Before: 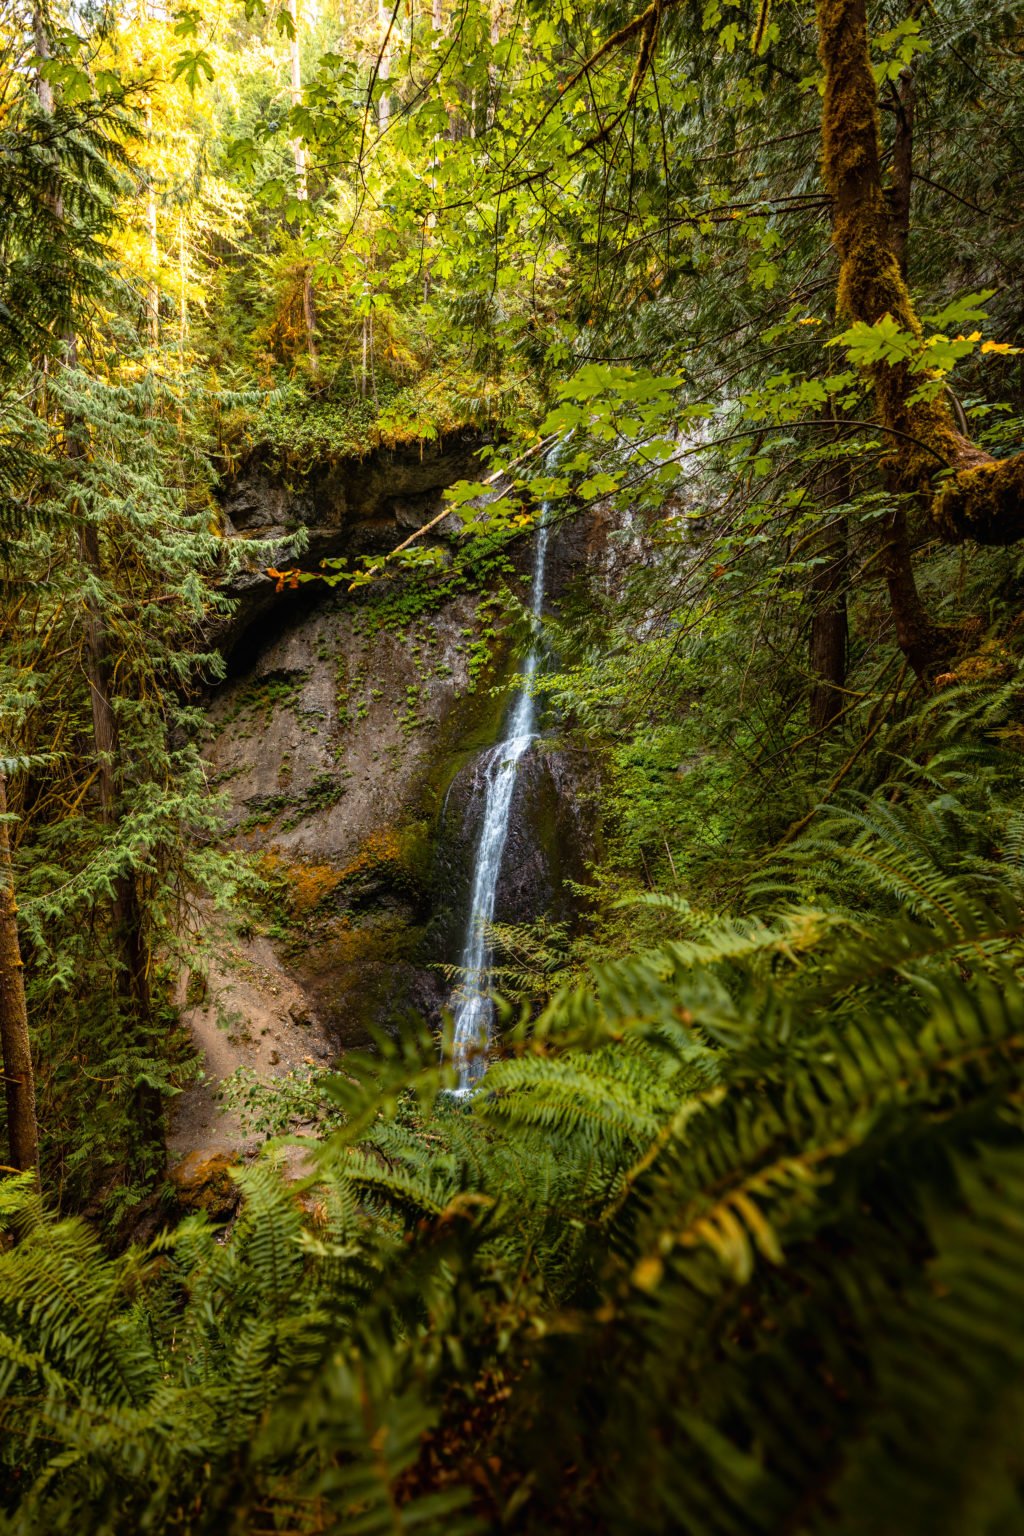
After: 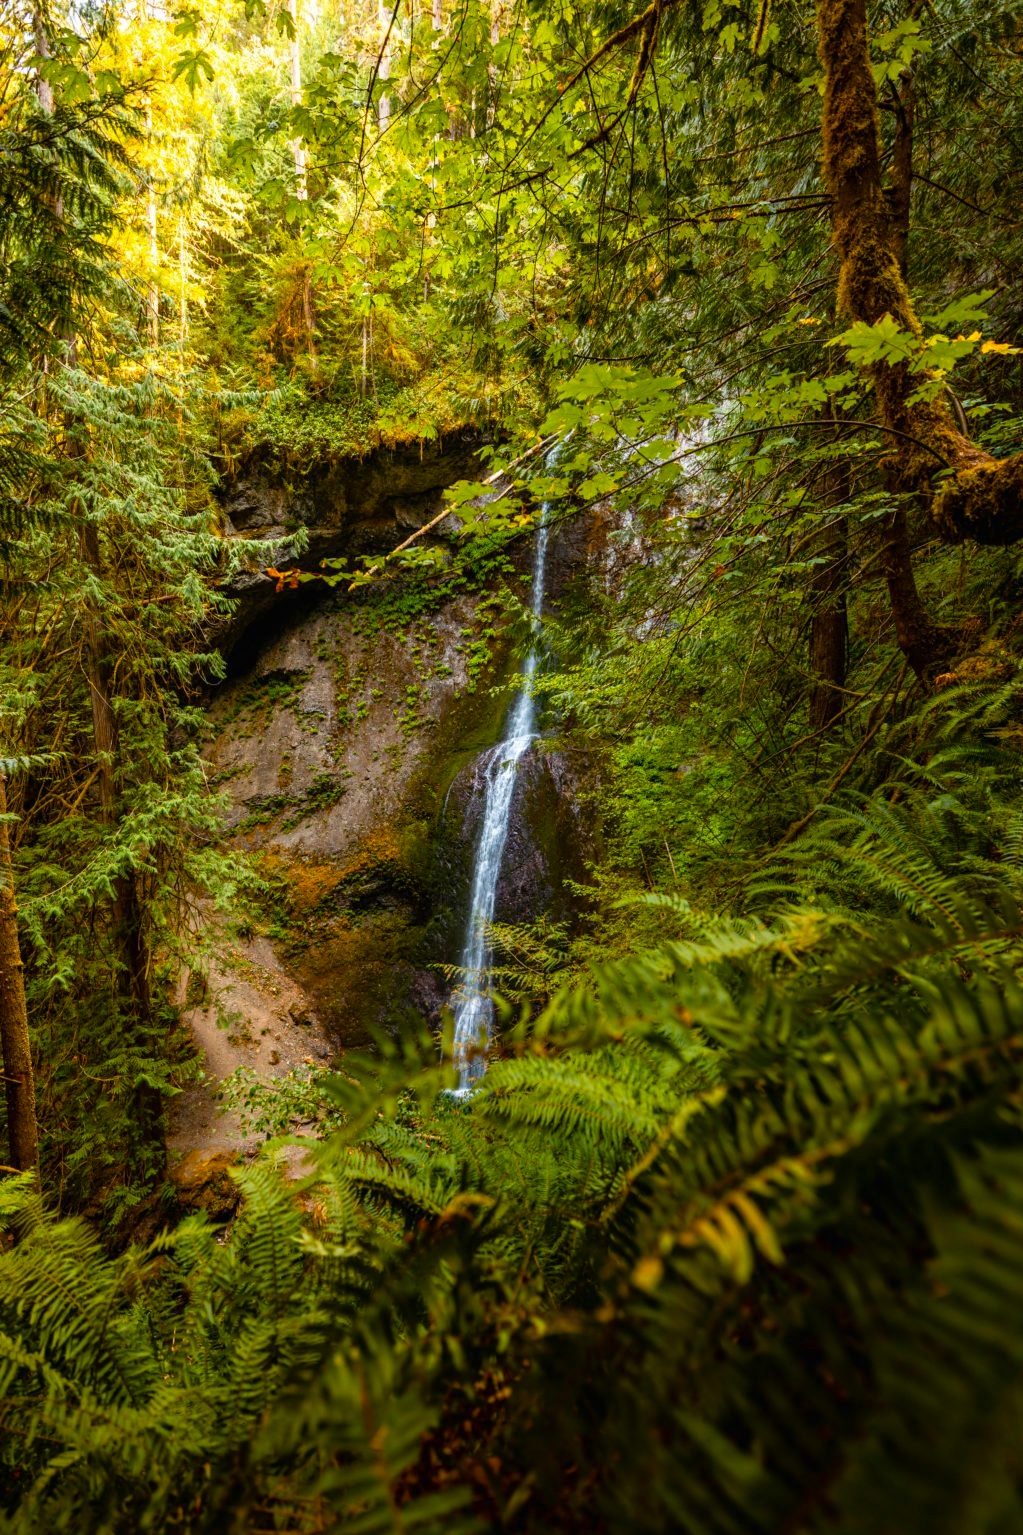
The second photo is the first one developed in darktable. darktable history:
color balance rgb: perceptual saturation grading › global saturation 35%, perceptual saturation grading › highlights -30%, perceptual saturation grading › shadows 35%, perceptual brilliance grading › global brilliance 3%, perceptual brilliance grading › highlights -3%, perceptual brilliance grading › shadows 3%
